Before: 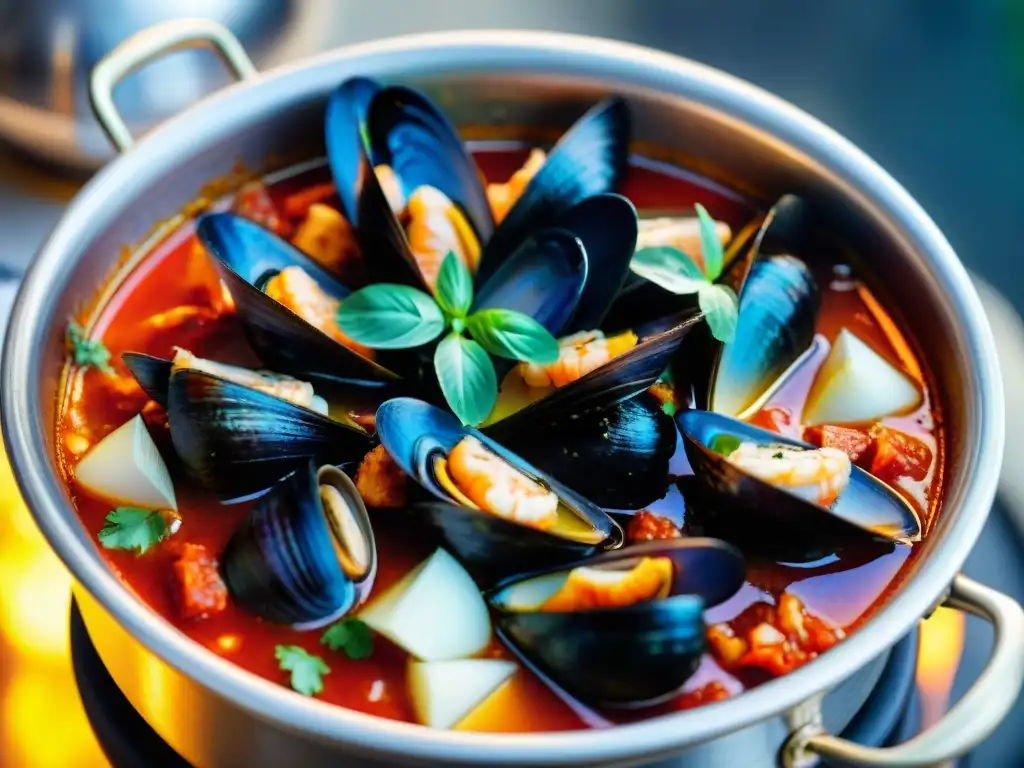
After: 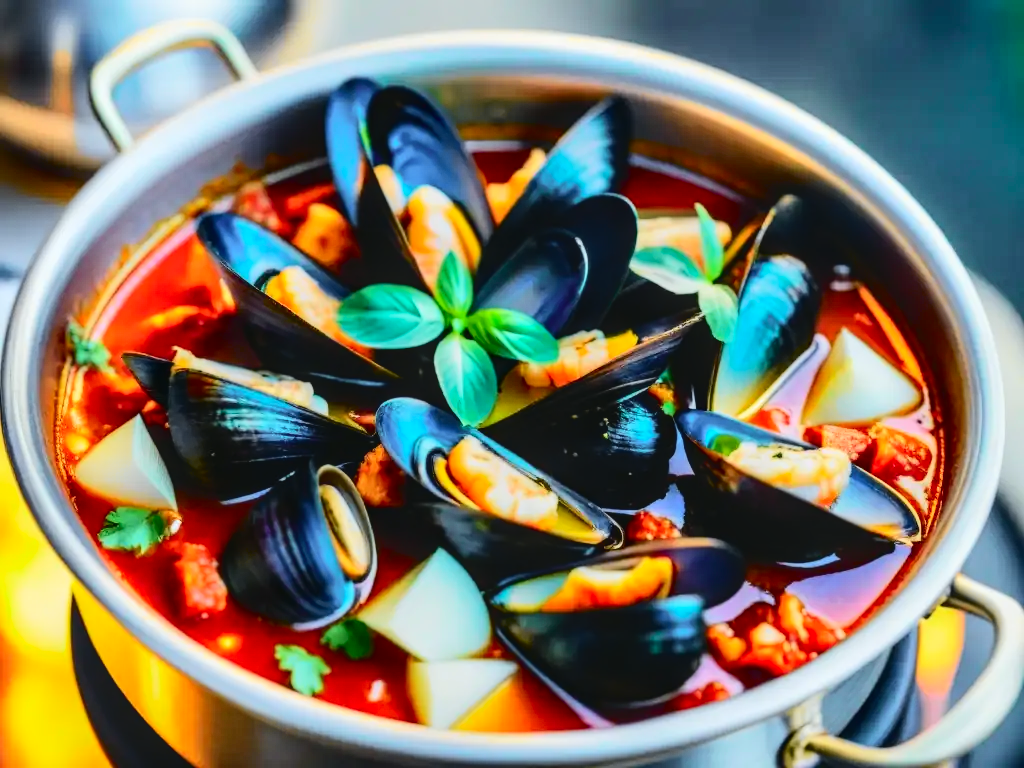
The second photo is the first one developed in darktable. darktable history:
tone curve: curves: ch0 [(0, 0.03) (0.113, 0.087) (0.207, 0.184) (0.515, 0.612) (0.712, 0.793) (1, 0.946)]; ch1 [(0, 0) (0.172, 0.123) (0.317, 0.279) (0.414, 0.382) (0.476, 0.479) (0.505, 0.498) (0.534, 0.534) (0.621, 0.65) (0.709, 0.764) (1, 1)]; ch2 [(0, 0) (0.411, 0.424) (0.505, 0.505) (0.521, 0.524) (0.537, 0.57) (0.65, 0.699) (1, 1)], color space Lab, independent channels, preserve colors none
exposure: exposure 0.202 EV, compensate highlight preservation false
local contrast: on, module defaults
